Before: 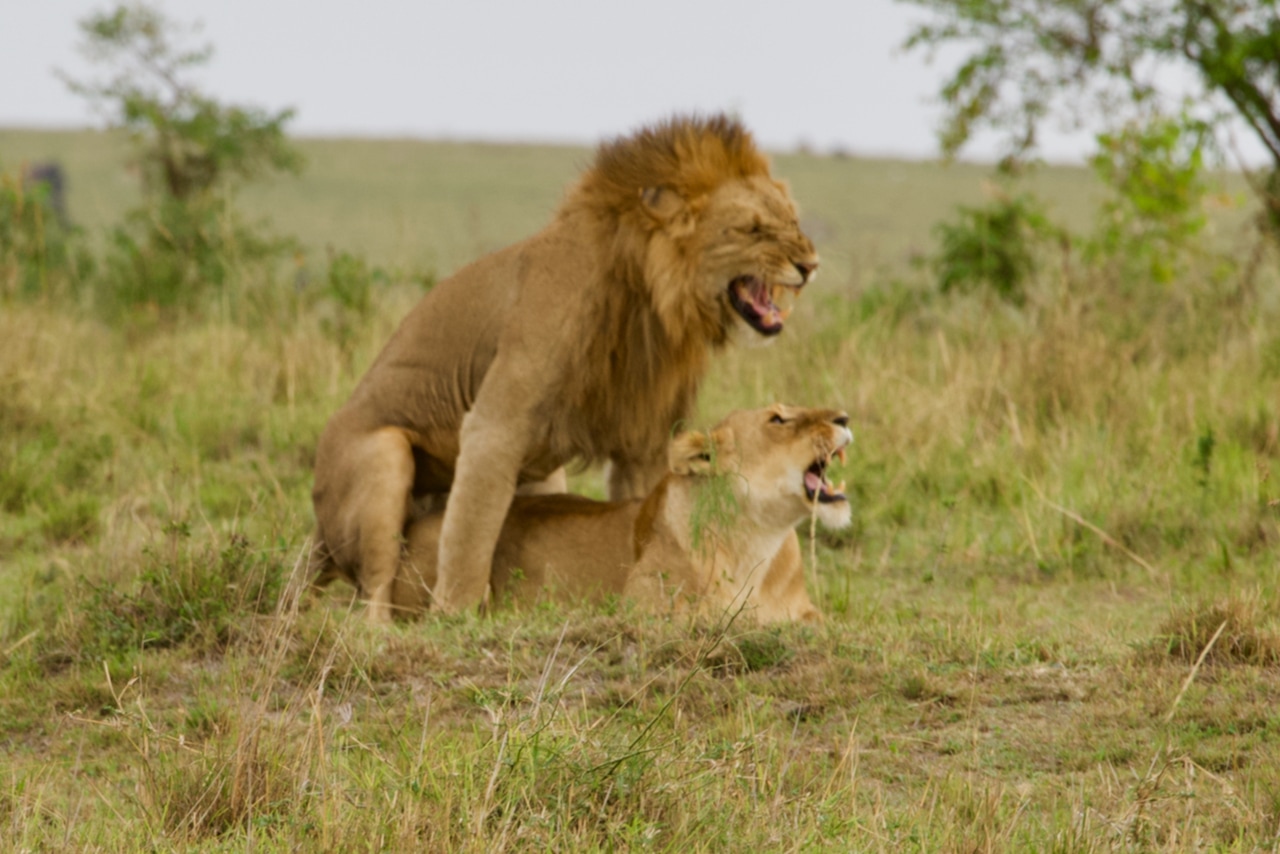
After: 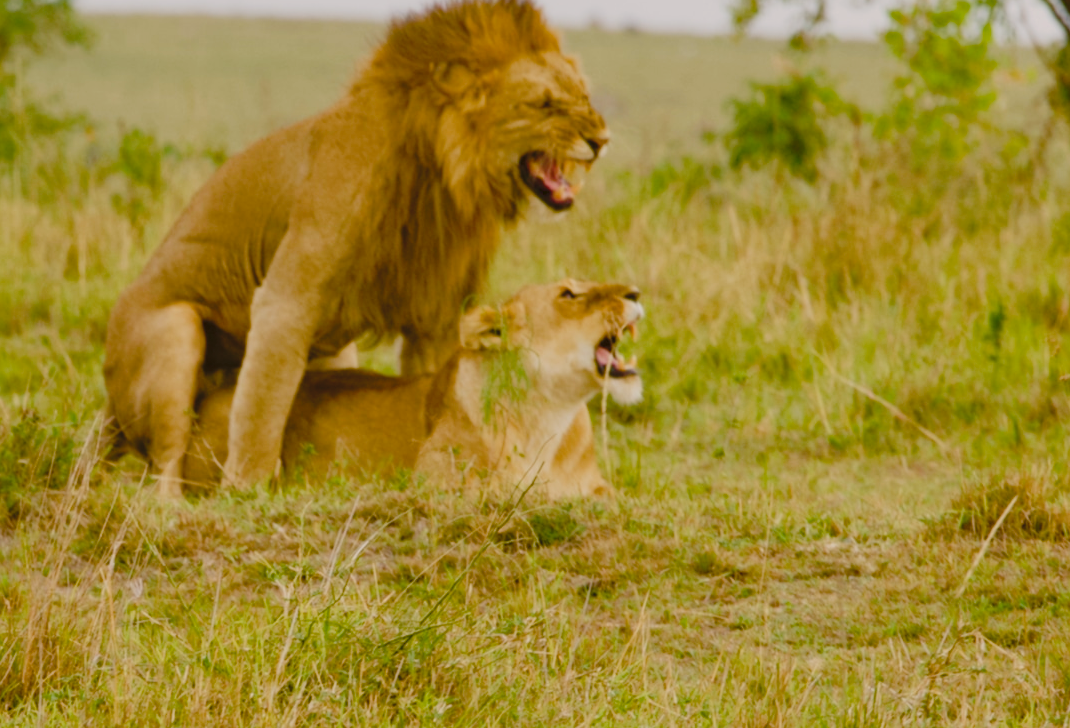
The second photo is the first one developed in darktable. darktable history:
tone curve: curves: ch0 [(0, 0) (0.003, 0.048) (0.011, 0.055) (0.025, 0.065) (0.044, 0.089) (0.069, 0.111) (0.1, 0.132) (0.136, 0.163) (0.177, 0.21) (0.224, 0.259) (0.277, 0.323) (0.335, 0.385) (0.399, 0.442) (0.468, 0.508) (0.543, 0.578) (0.623, 0.648) (0.709, 0.716) (0.801, 0.781) (0.898, 0.845) (1, 1)], preserve colors none
crop: left 16.336%, top 14.695%
color balance rgb: highlights gain › chroma 1.654%, highlights gain › hue 56.95°, perceptual saturation grading › global saturation 20%, perceptual saturation grading › highlights -25.481%, perceptual saturation grading › shadows 50.111%, global vibrance 20%
